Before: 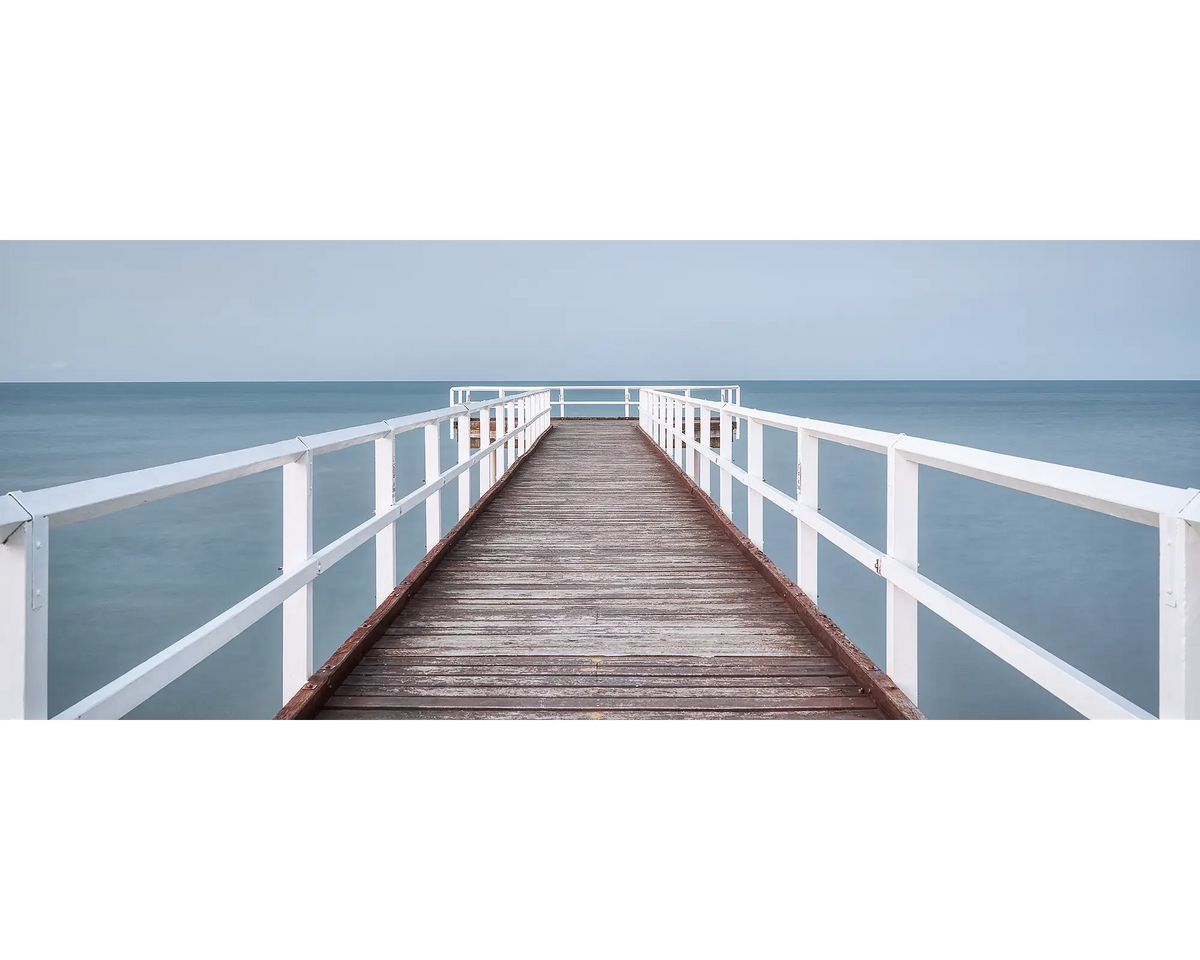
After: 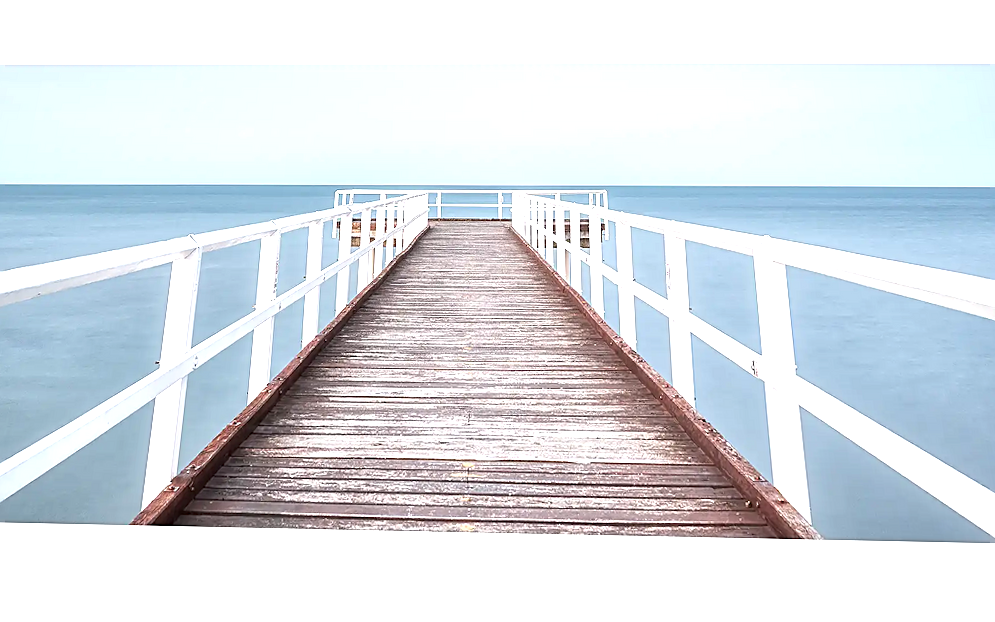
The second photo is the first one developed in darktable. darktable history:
exposure: black level correction 0.001, exposure 0.955 EV, compensate exposure bias true, compensate highlight preservation false
crop: top 11.166%, bottom 22.168%
rotate and perspective: rotation 0.72°, lens shift (vertical) -0.352, lens shift (horizontal) -0.051, crop left 0.152, crop right 0.859, crop top 0.019, crop bottom 0.964
sharpen: on, module defaults
